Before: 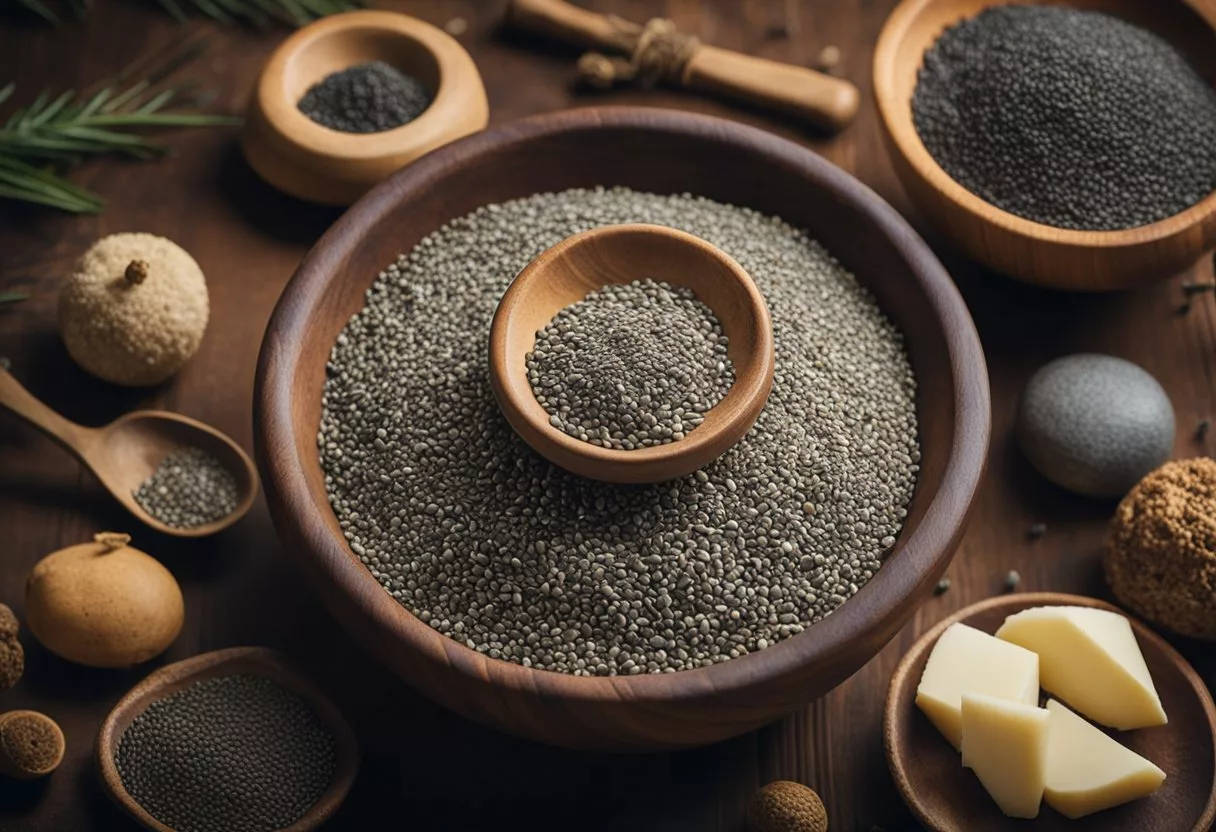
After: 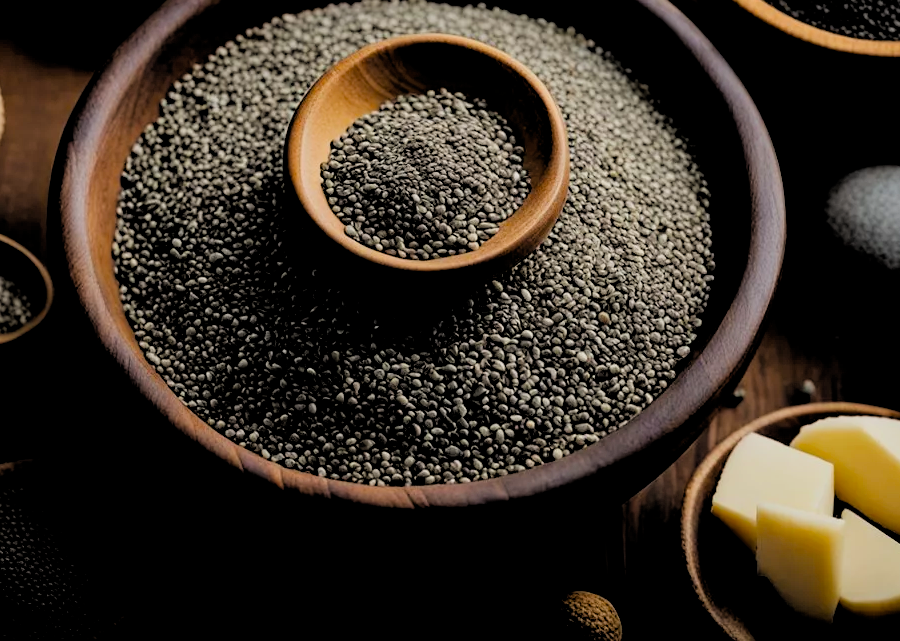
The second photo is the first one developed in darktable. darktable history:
filmic rgb: black relative exposure -7.6 EV, white relative exposure 4.64 EV, threshold 3 EV, target black luminance 0%, hardness 3.55, latitude 50.51%, contrast 1.033, highlights saturation mix 10%, shadows ↔ highlights balance -0.198%, color science v4 (2020), enable highlight reconstruction true
rgb levels: levels [[0.034, 0.472, 0.904], [0, 0.5, 1], [0, 0.5, 1]]
crop: left 16.871%, top 22.857%, right 9.116%
